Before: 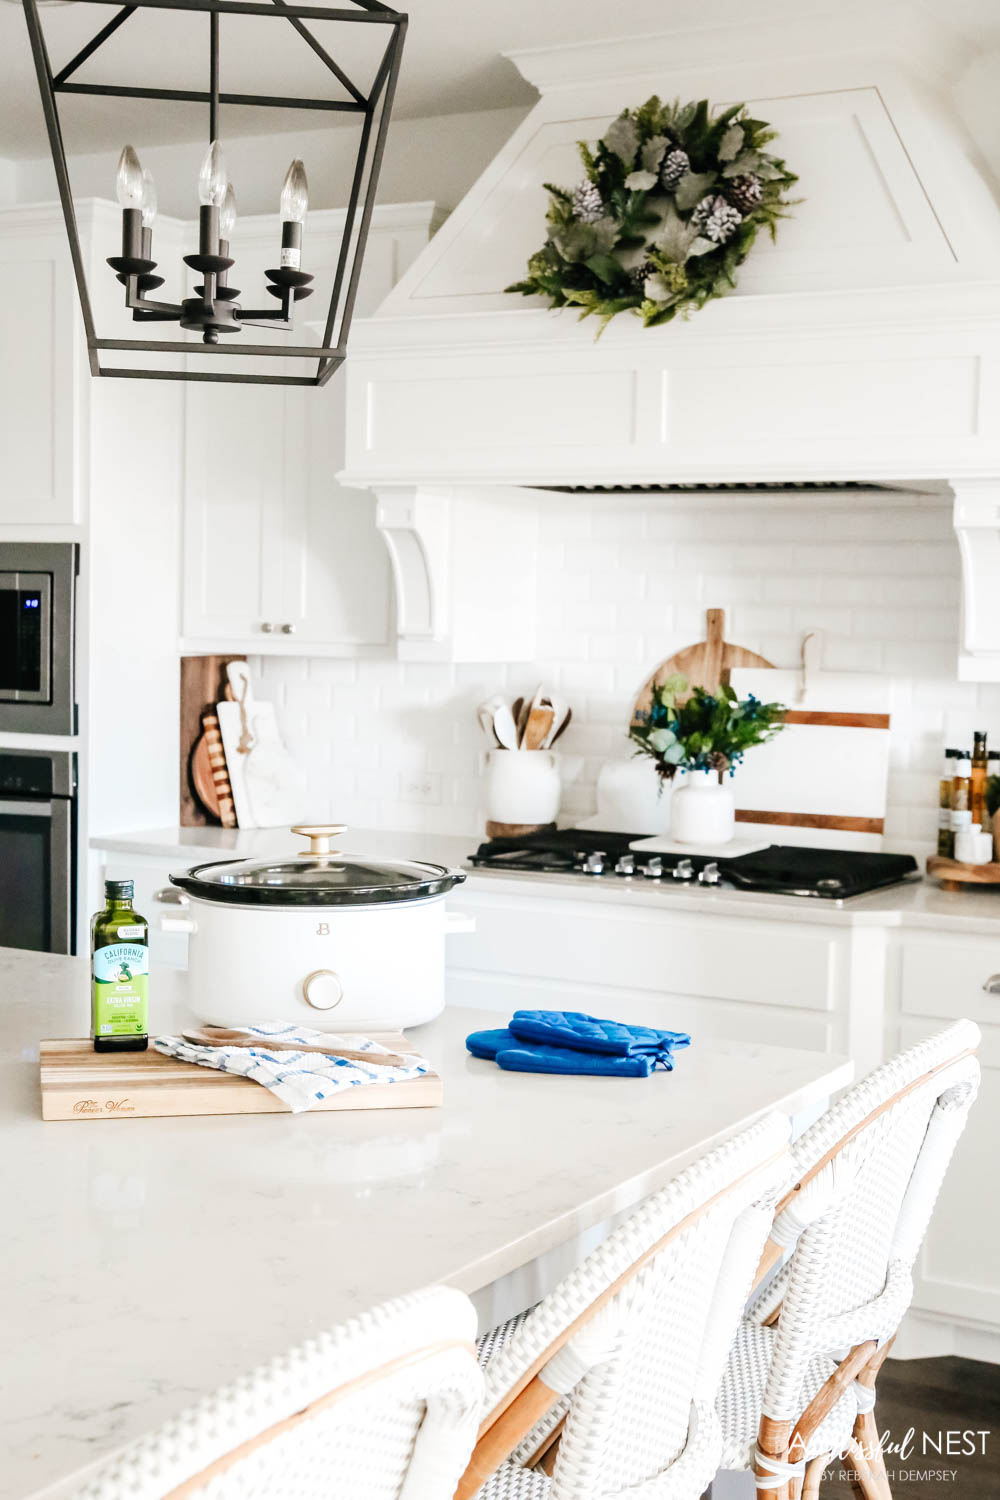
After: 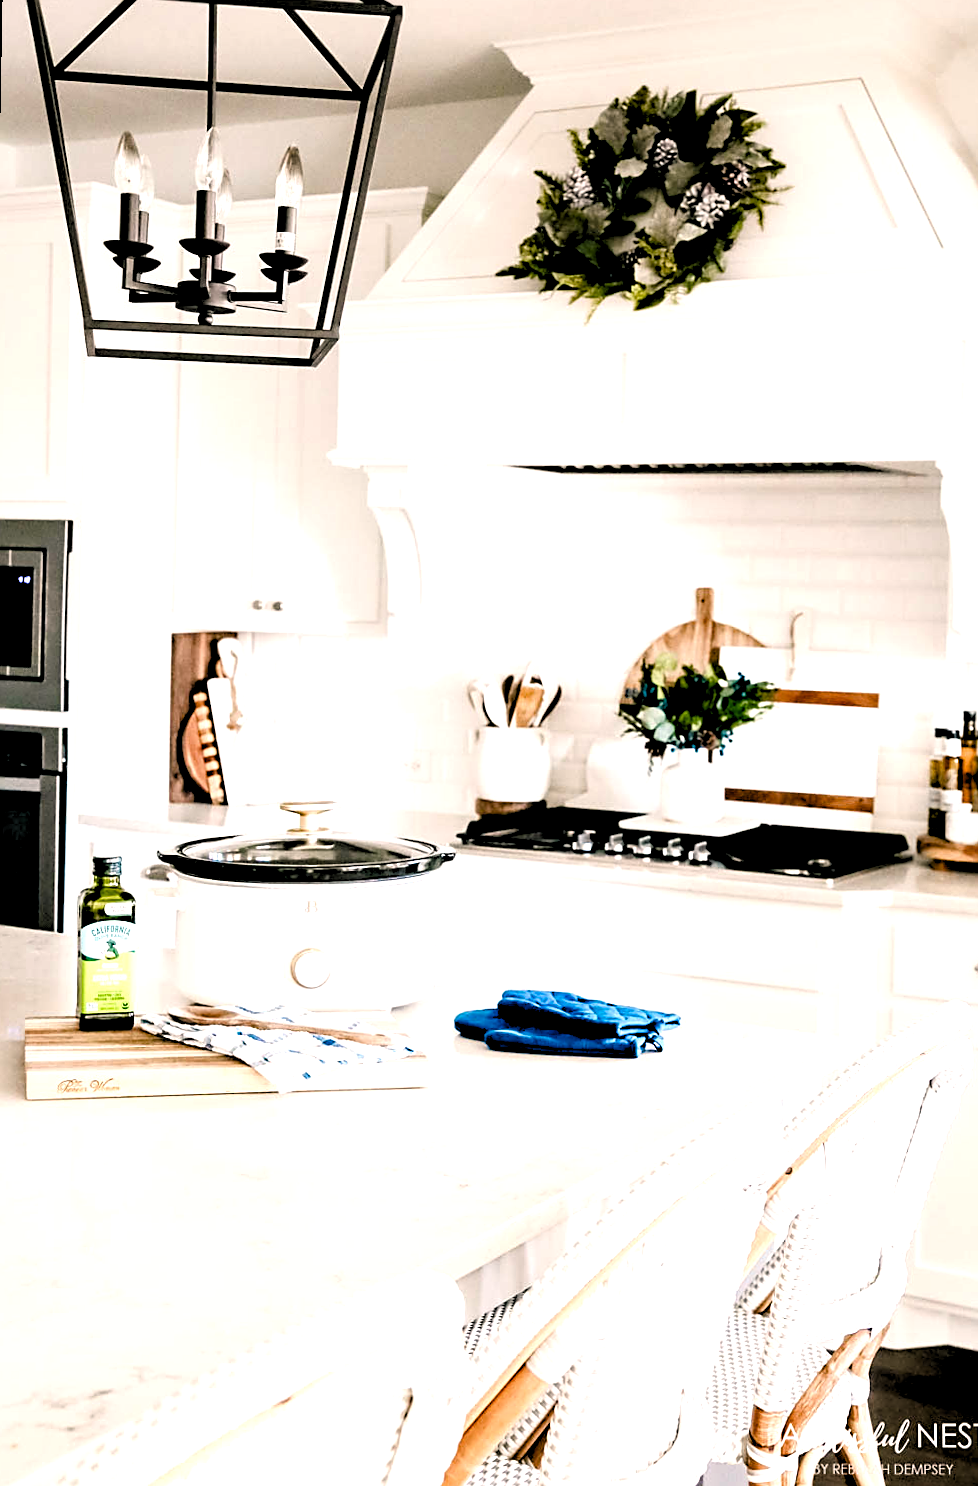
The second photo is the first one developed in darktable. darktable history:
rotate and perspective: rotation 0.226°, lens shift (vertical) -0.042, crop left 0.023, crop right 0.982, crop top 0.006, crop bottom 0.994
contrast brightness saturation: contrast 0.07
rgb levels: levels [[0.034, 0.472, 0.904], [0, 0.5, 1], [0, 0.5, 1]]
sharpen: on, module defaults
color balance rgb: shadows lift › chroma 1%, shadows lift › hue 217.2°, power › hue 310.8°, highlights gain › chroma 2%, highlights gain › hue 44.4°, global offset › luminance 0.25%, global offset › hue 171.6°, perceptual saturation grading › global saturation 14.09%, perceptual saturation grading › highlights -30%, perceptual saturation grading › shadows 50.67%, global vibrance 25%, contrast 20%
